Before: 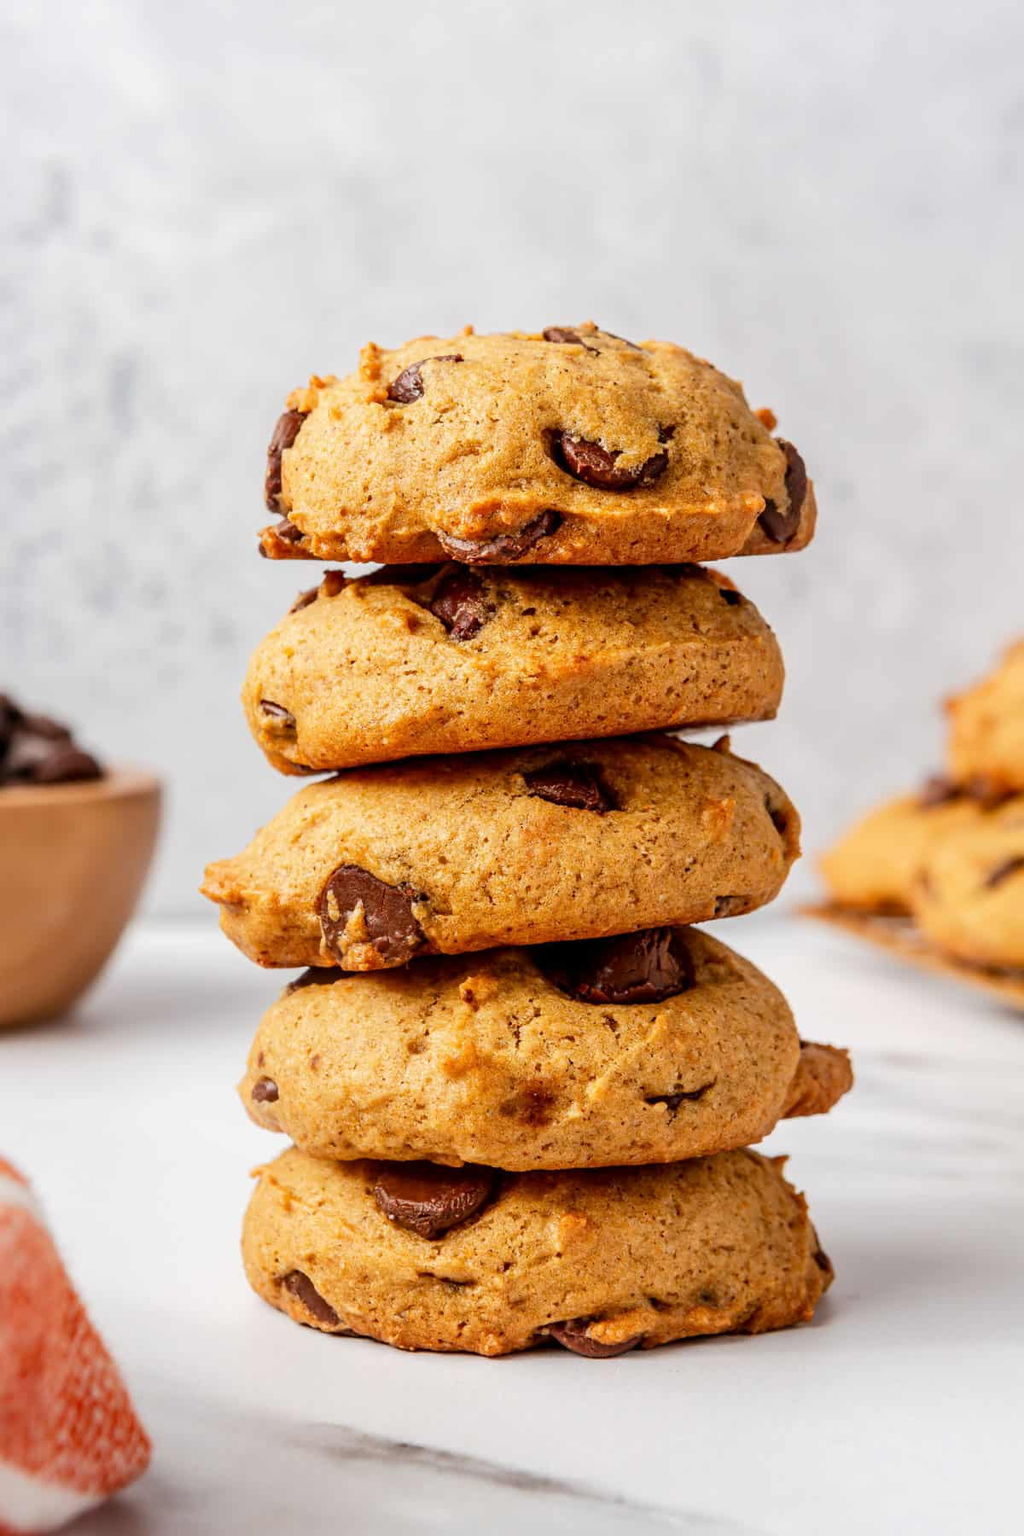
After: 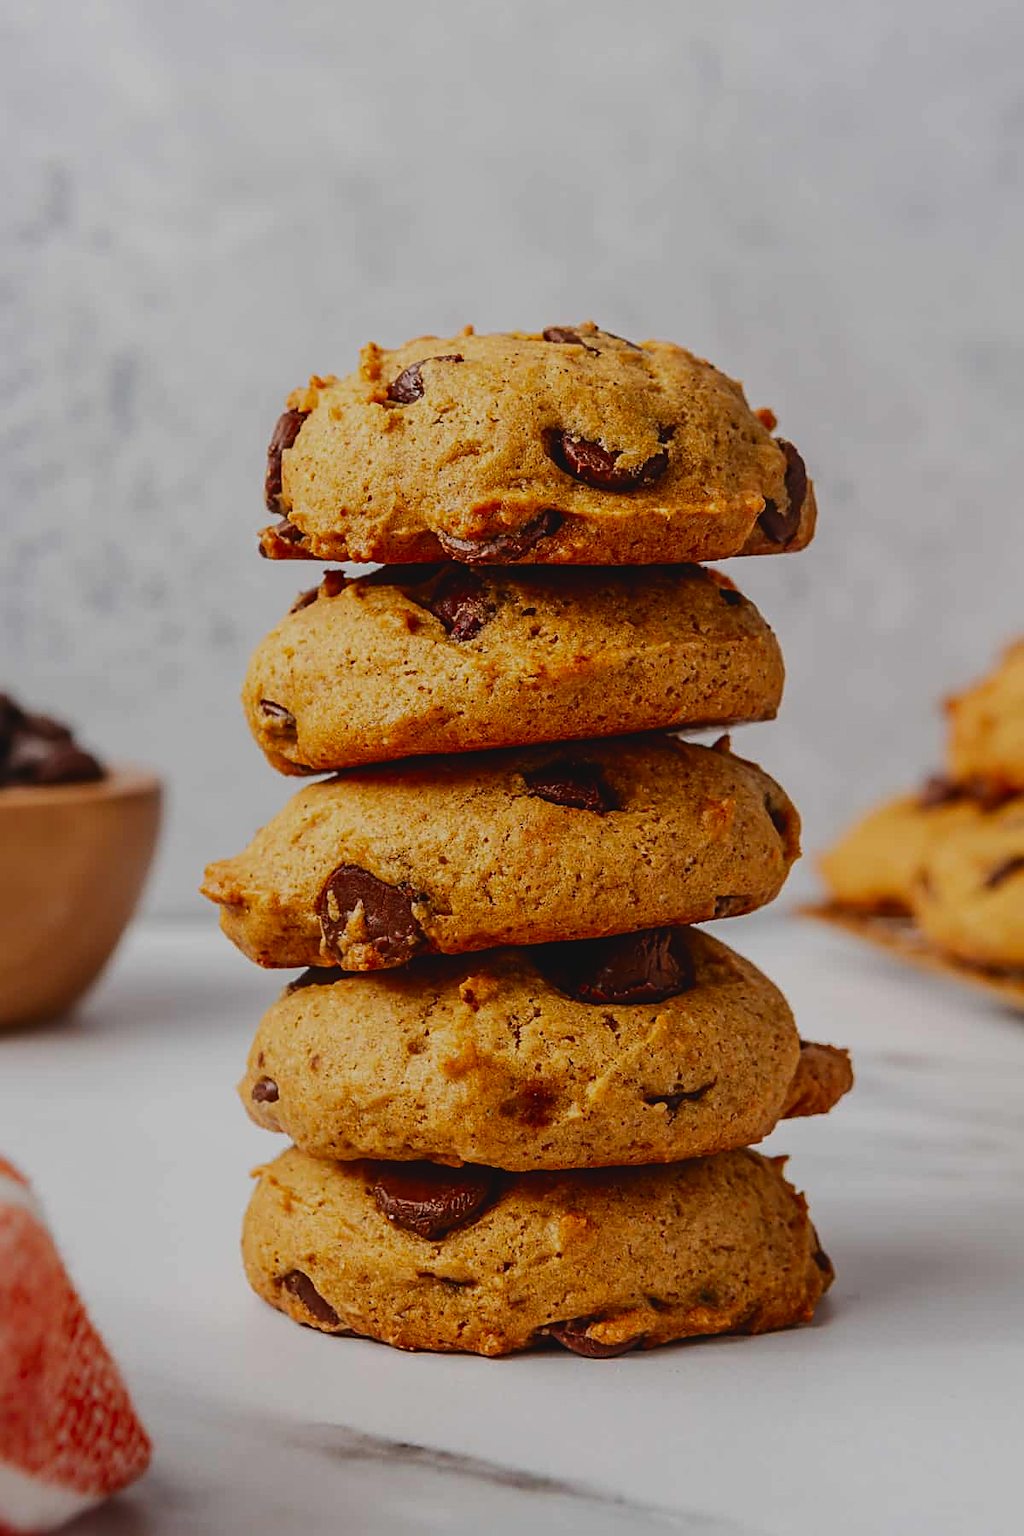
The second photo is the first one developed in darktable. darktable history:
contrast brightness saturation: contrast 0.181, saturation 0.304
exposure: black level correction -0.016, exposure -1.032 EV, compensate exposure bias true, compensate highlight preservation false
sharpen: on, module defaults
